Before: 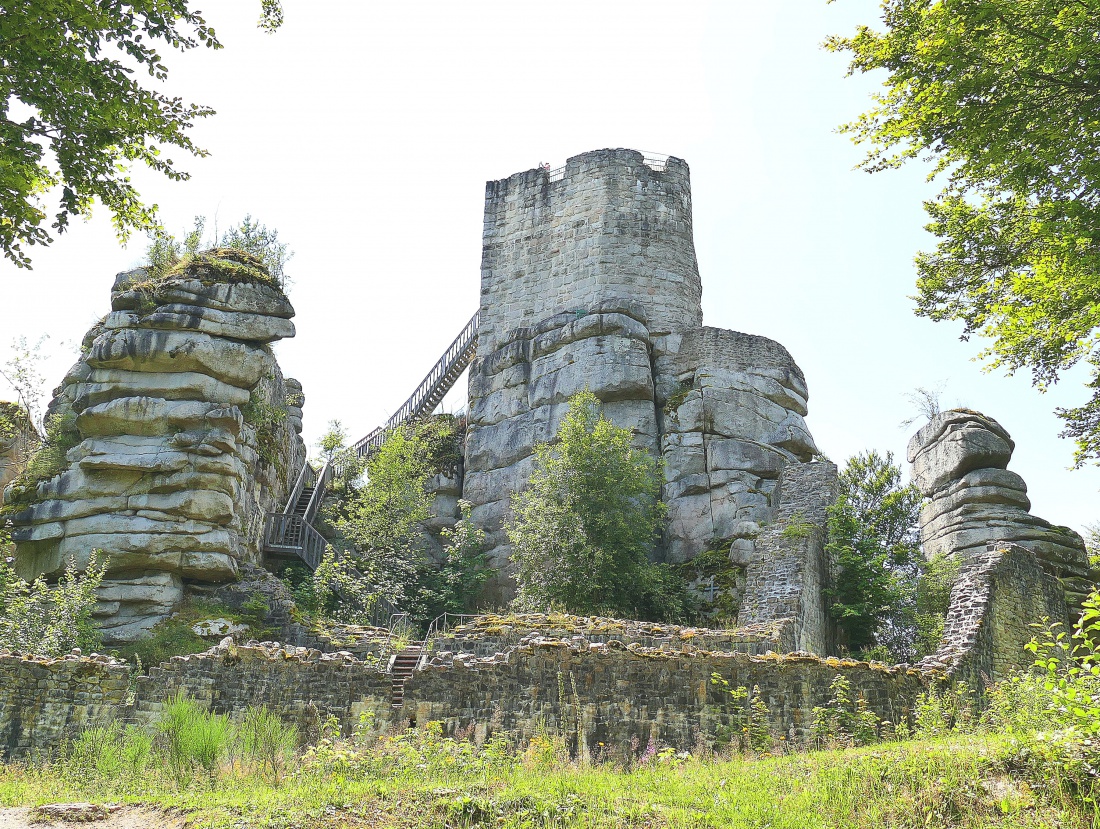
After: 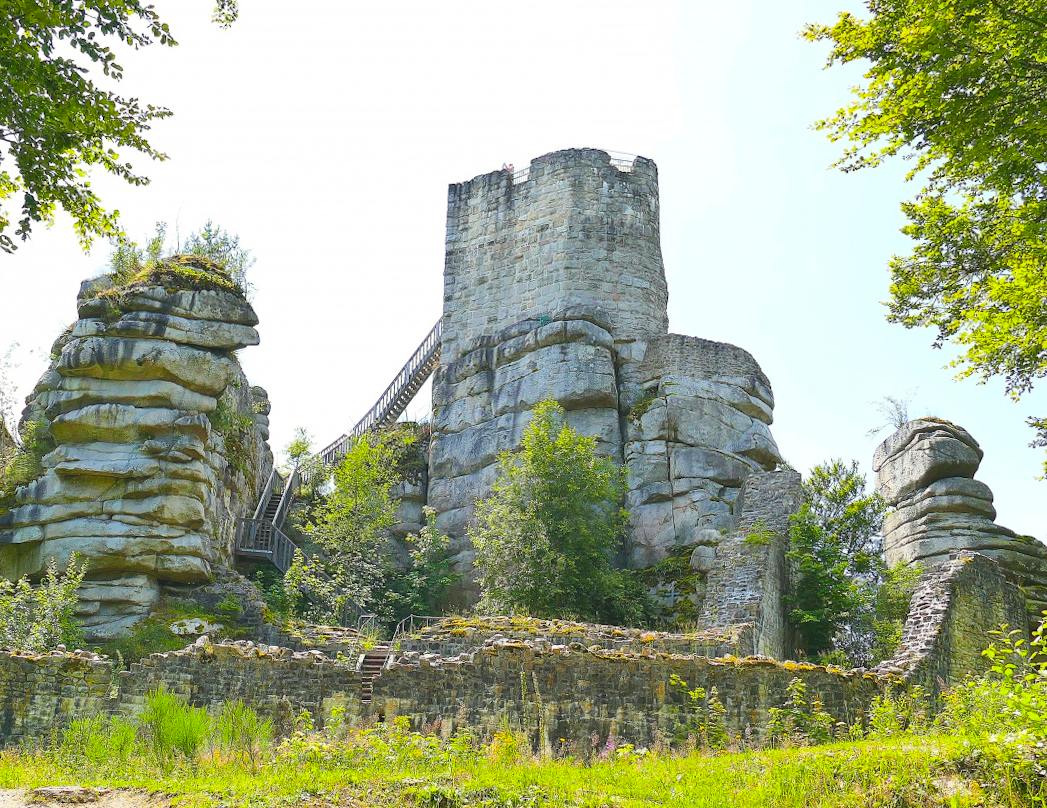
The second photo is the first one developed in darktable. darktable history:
color balance rgb: linear chroma grading › global chroma 15%, perceptual saturation grading › global saturation 30%
rotate and perspective: rotation 0.074°, lens shift (vertical) 0.096, lens shift (horizontal) -0.041, crop left 0.043, crop right 0.952, crop top 0.024, crop bottom 0.979
